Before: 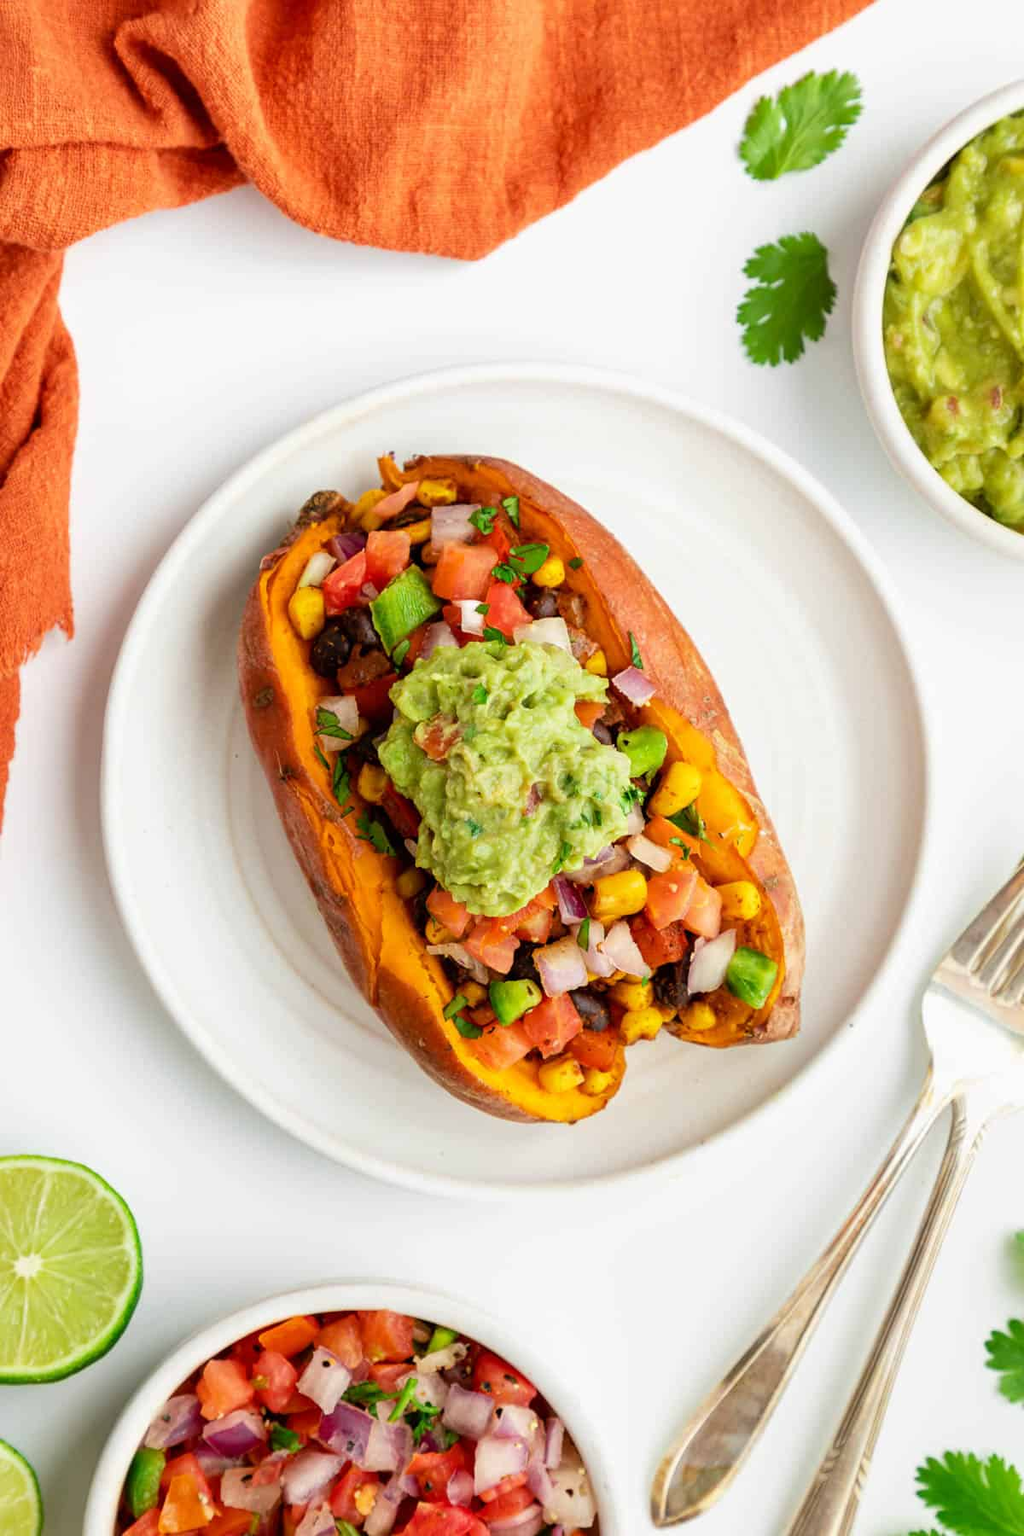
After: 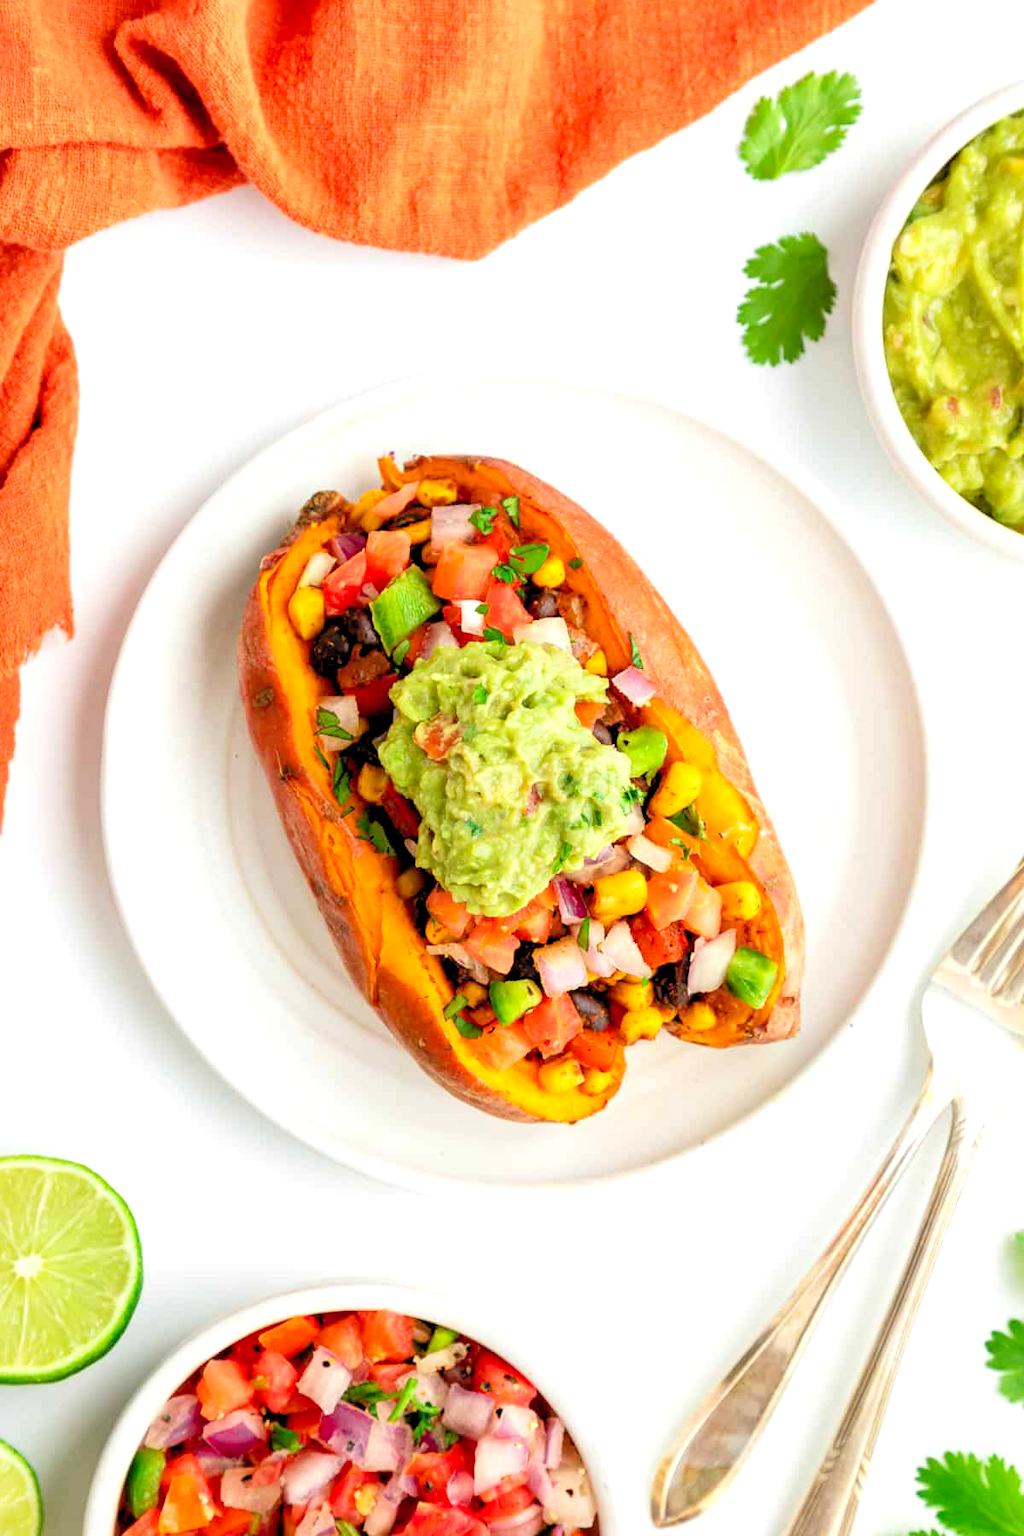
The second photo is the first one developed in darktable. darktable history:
levels: levels [0.044, 0.416, 0.908]
